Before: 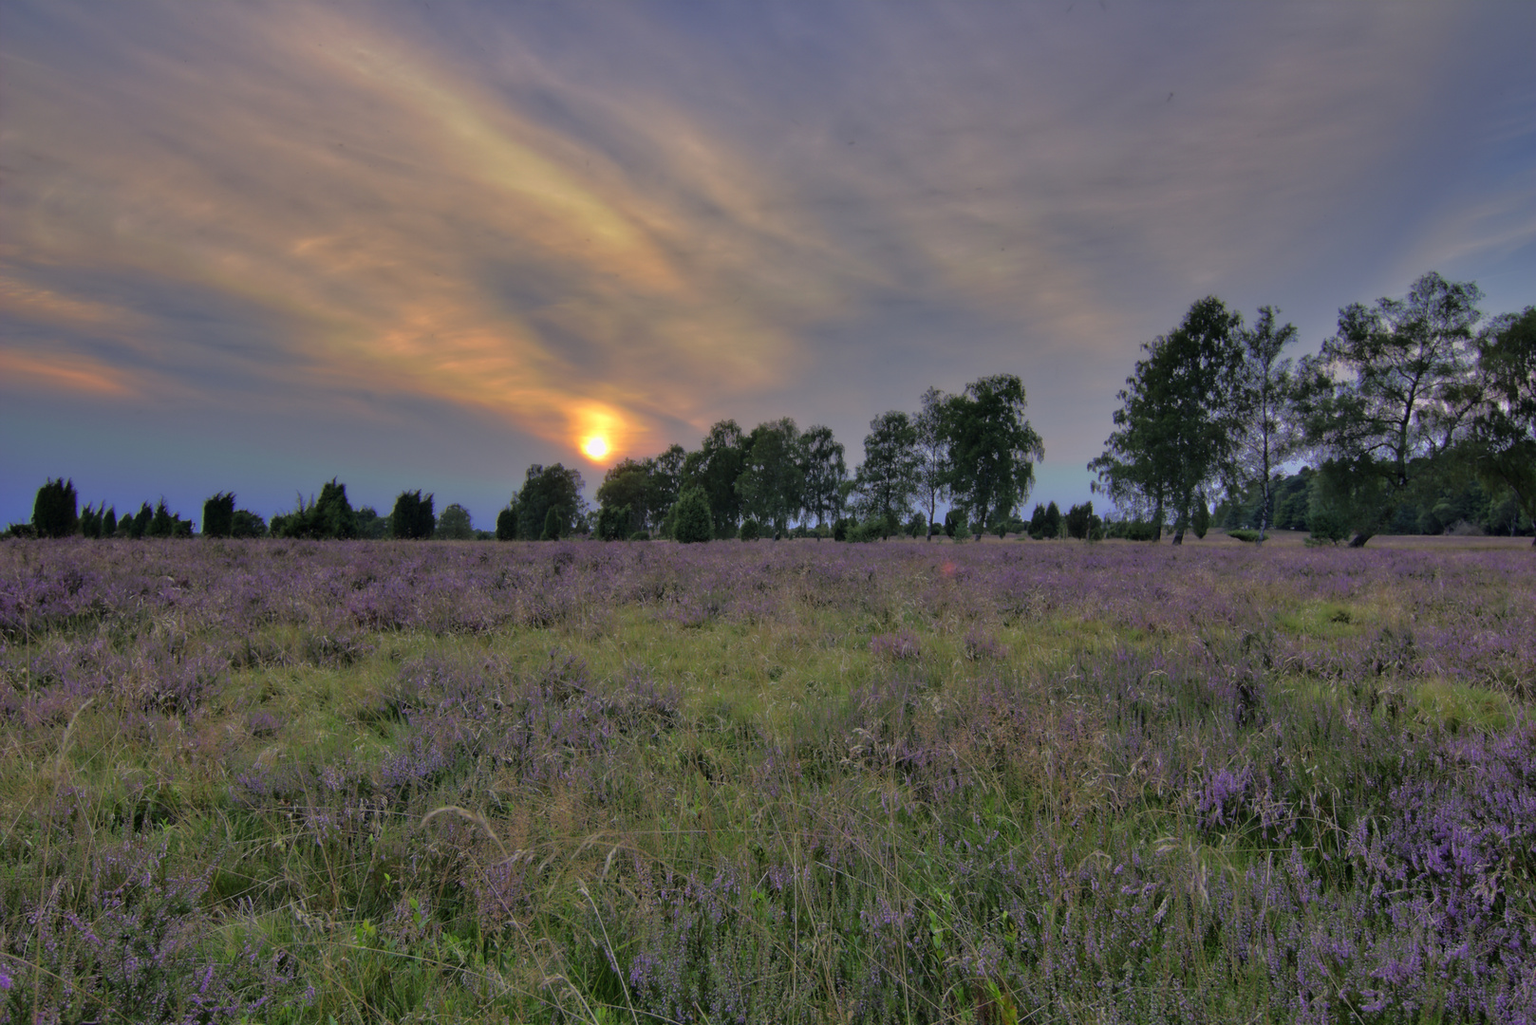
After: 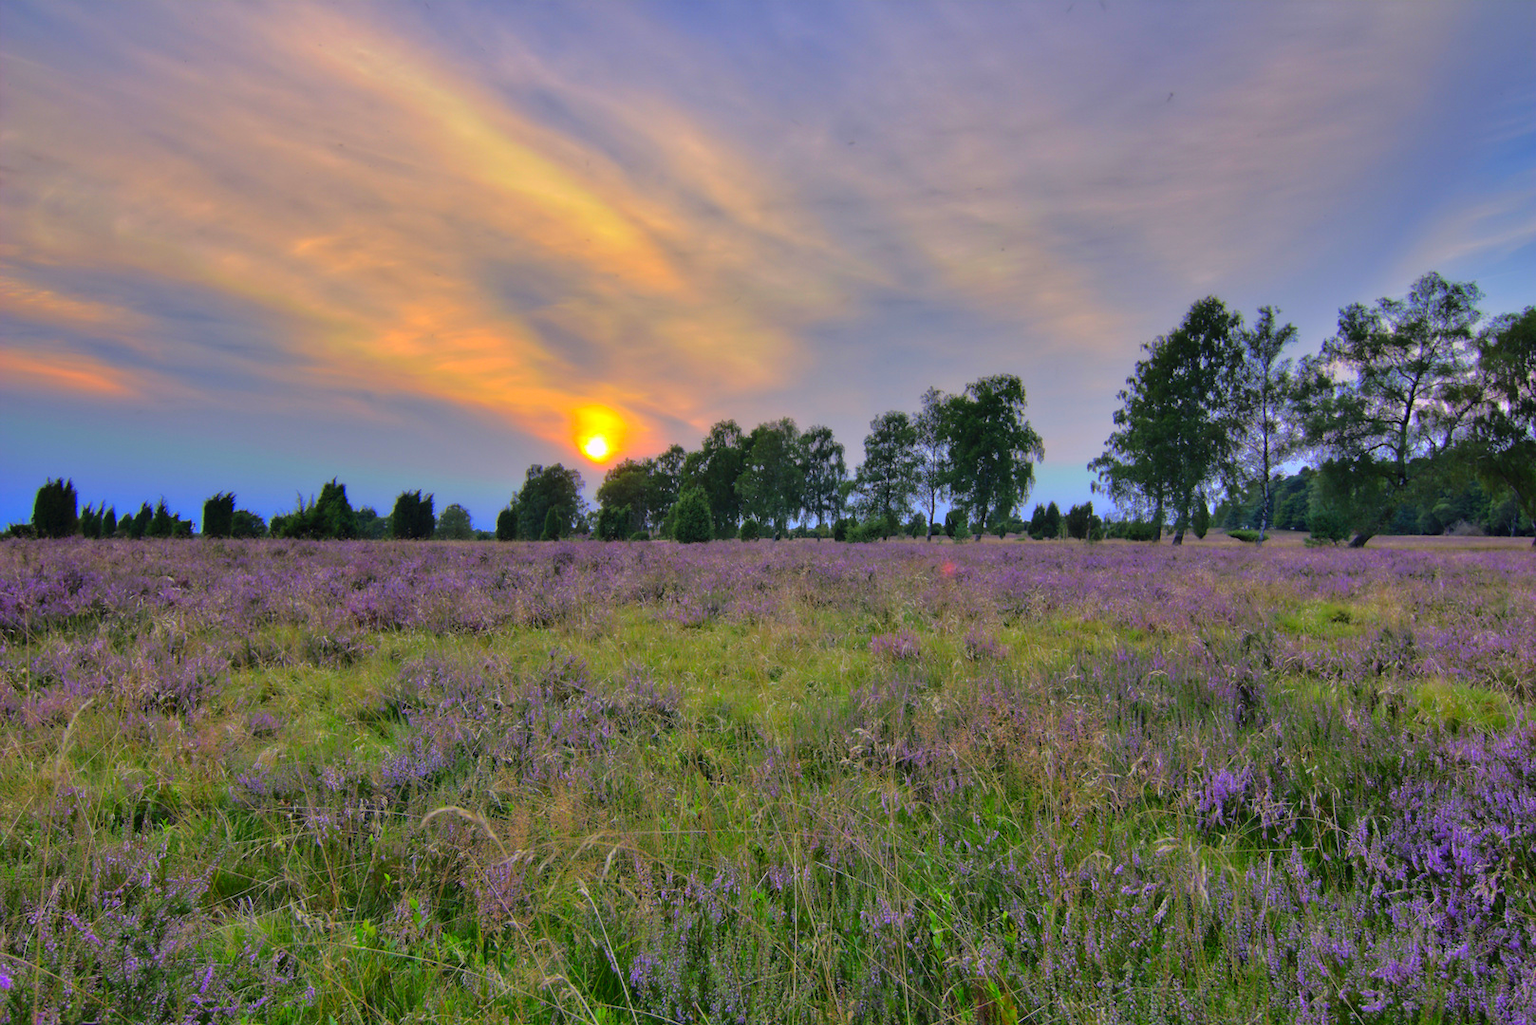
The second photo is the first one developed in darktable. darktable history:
contrast brightness saturation: contrast 0.203, brightness 0.19, saturation 0.788
